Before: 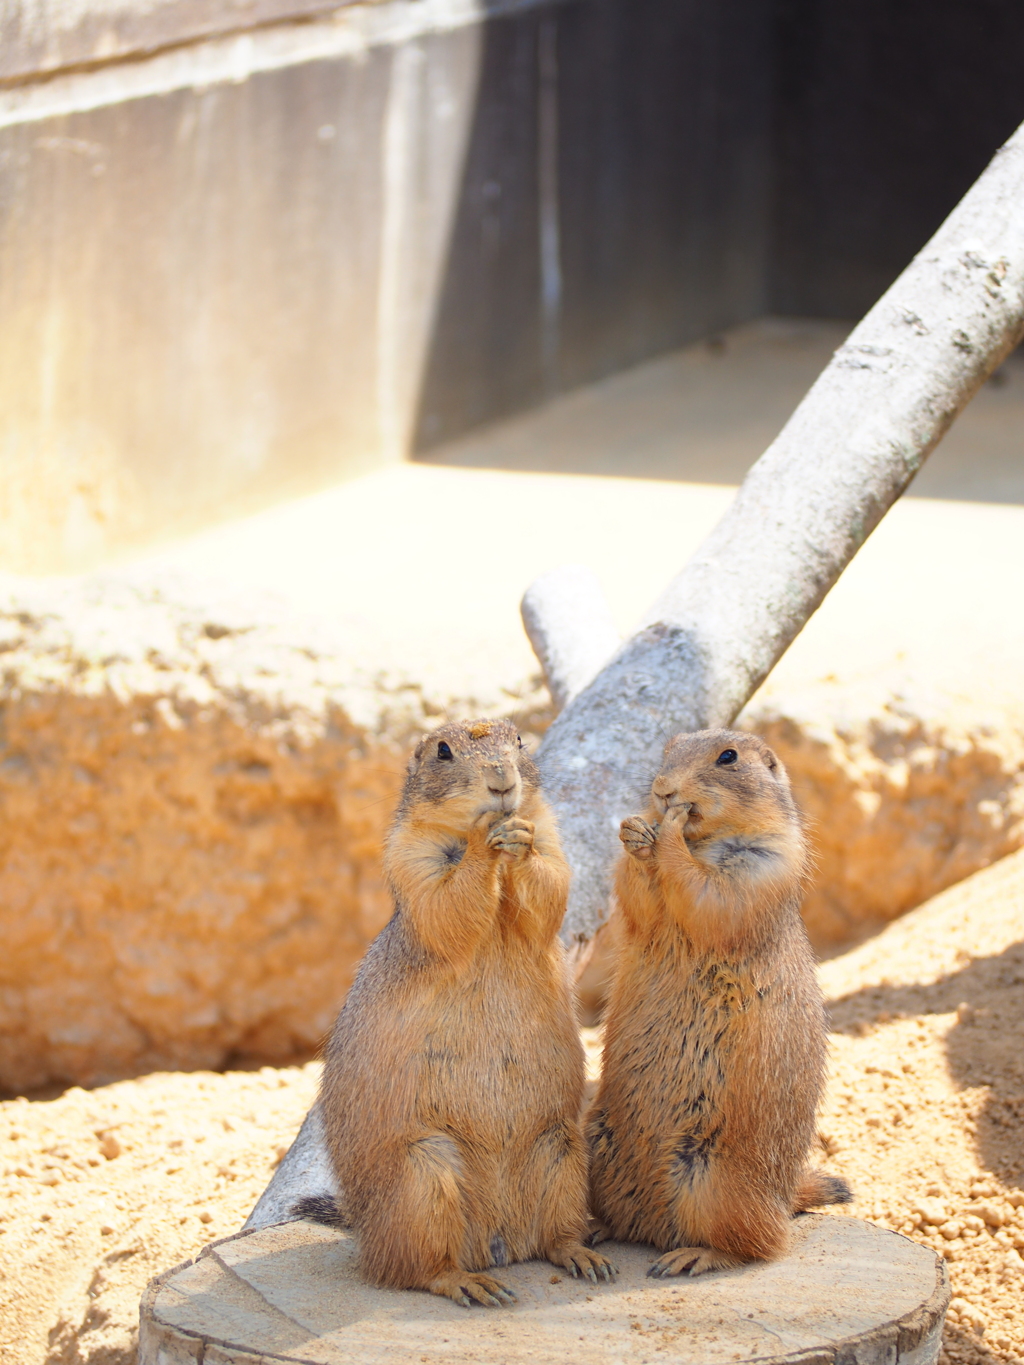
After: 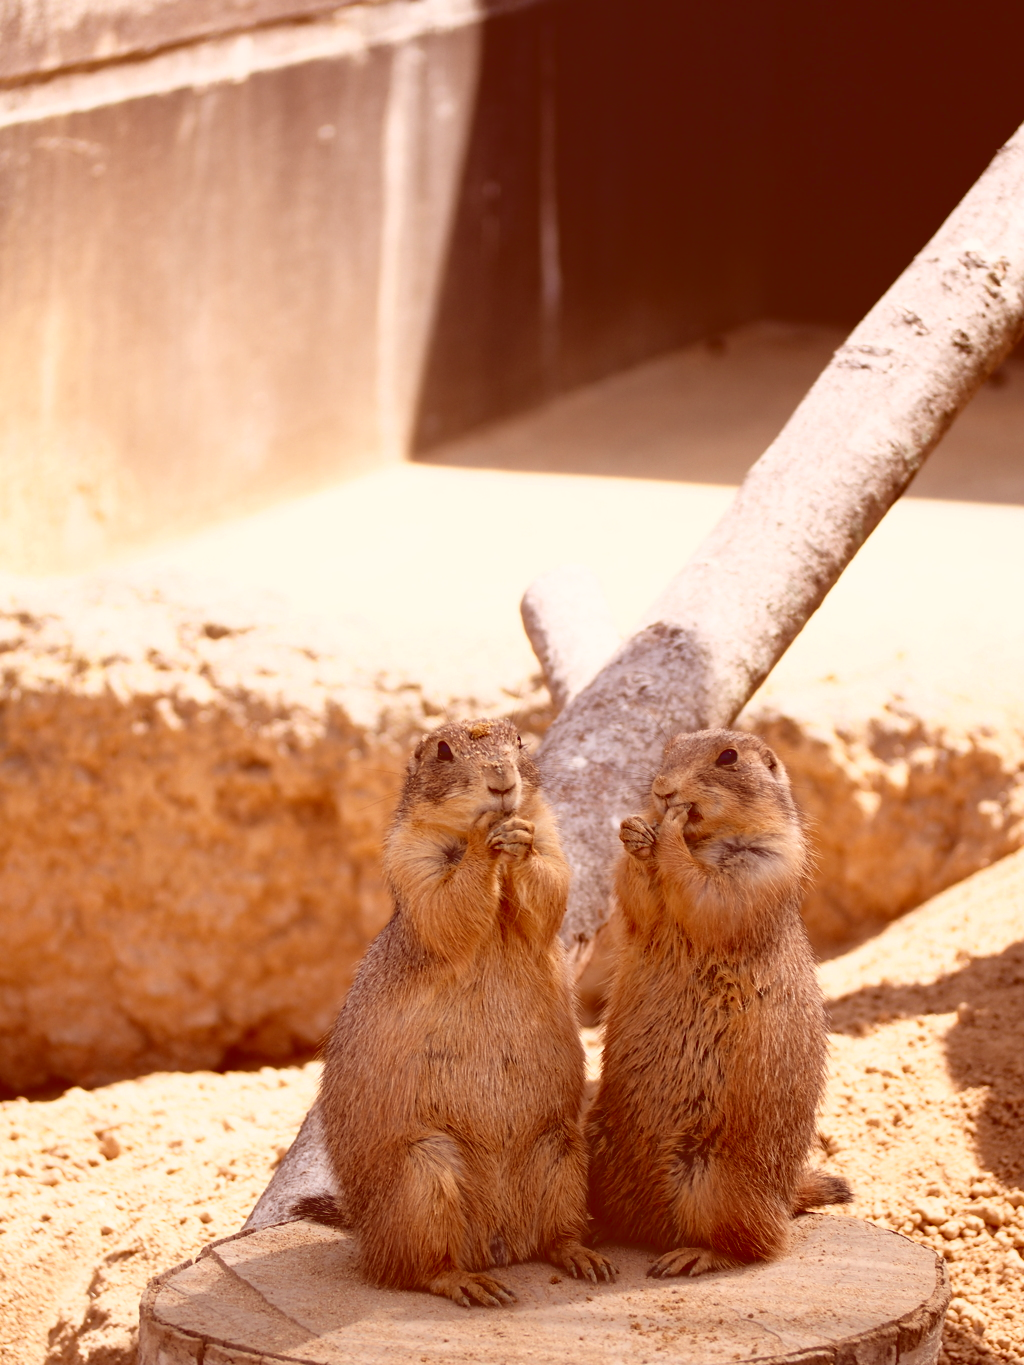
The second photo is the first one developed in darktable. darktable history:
color correction: highlights a* 9.07, highlights b* 8.7, shadows a* 39.79, shadows b* 39.71, saturation 0.779
base curve: curves: ch0 [(0, 0.02) (0.083, 0.036) (1, 1)]
